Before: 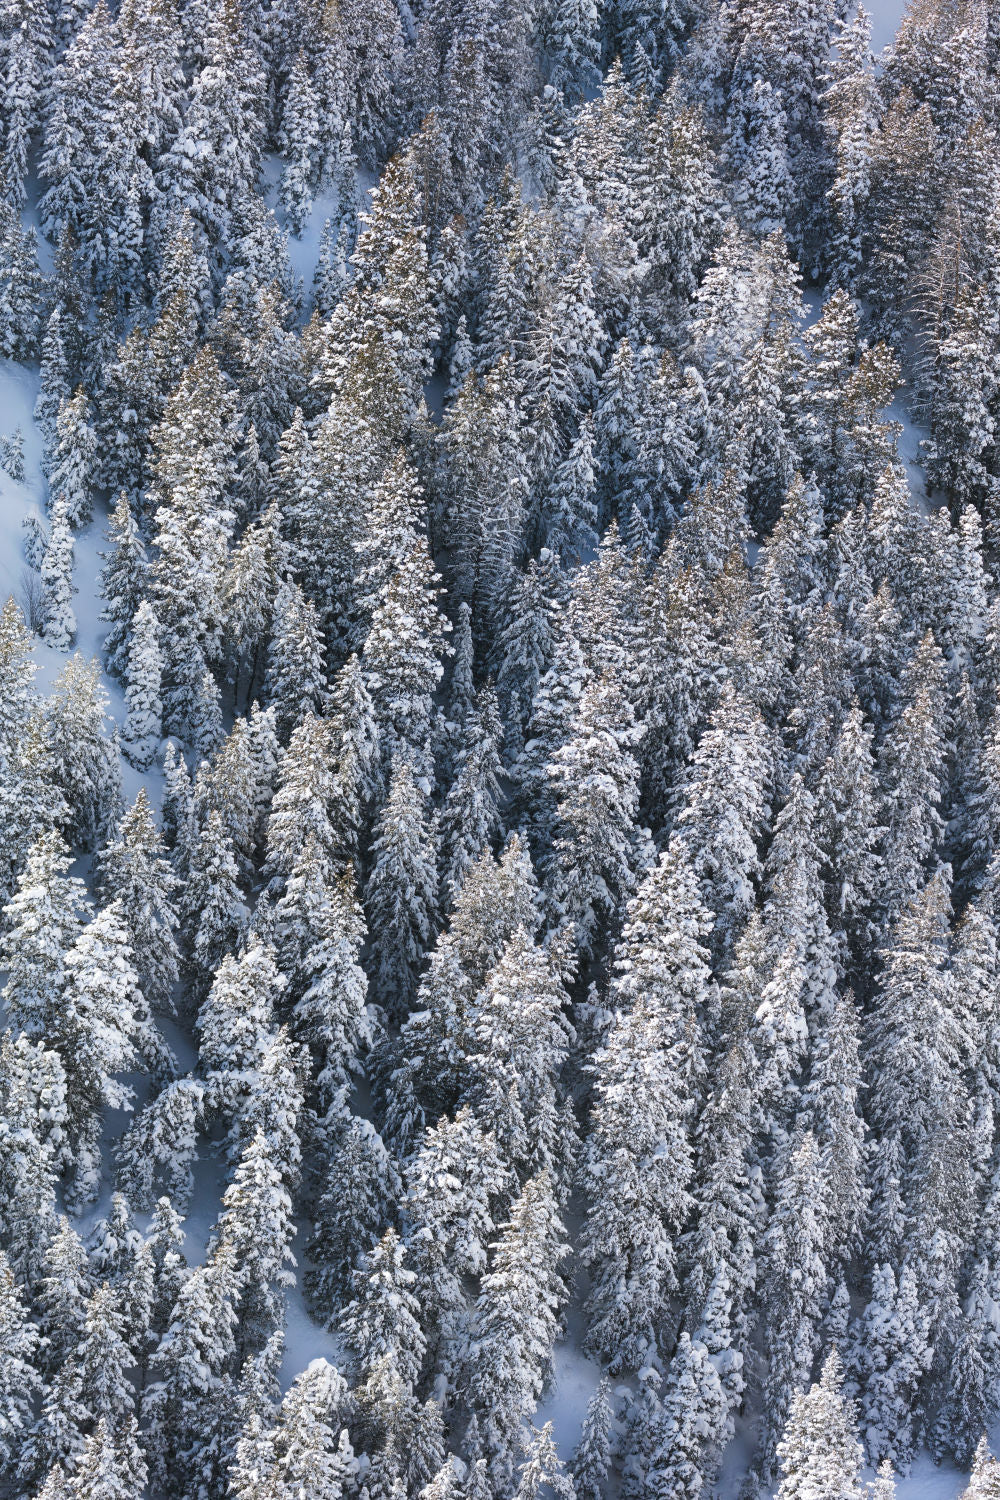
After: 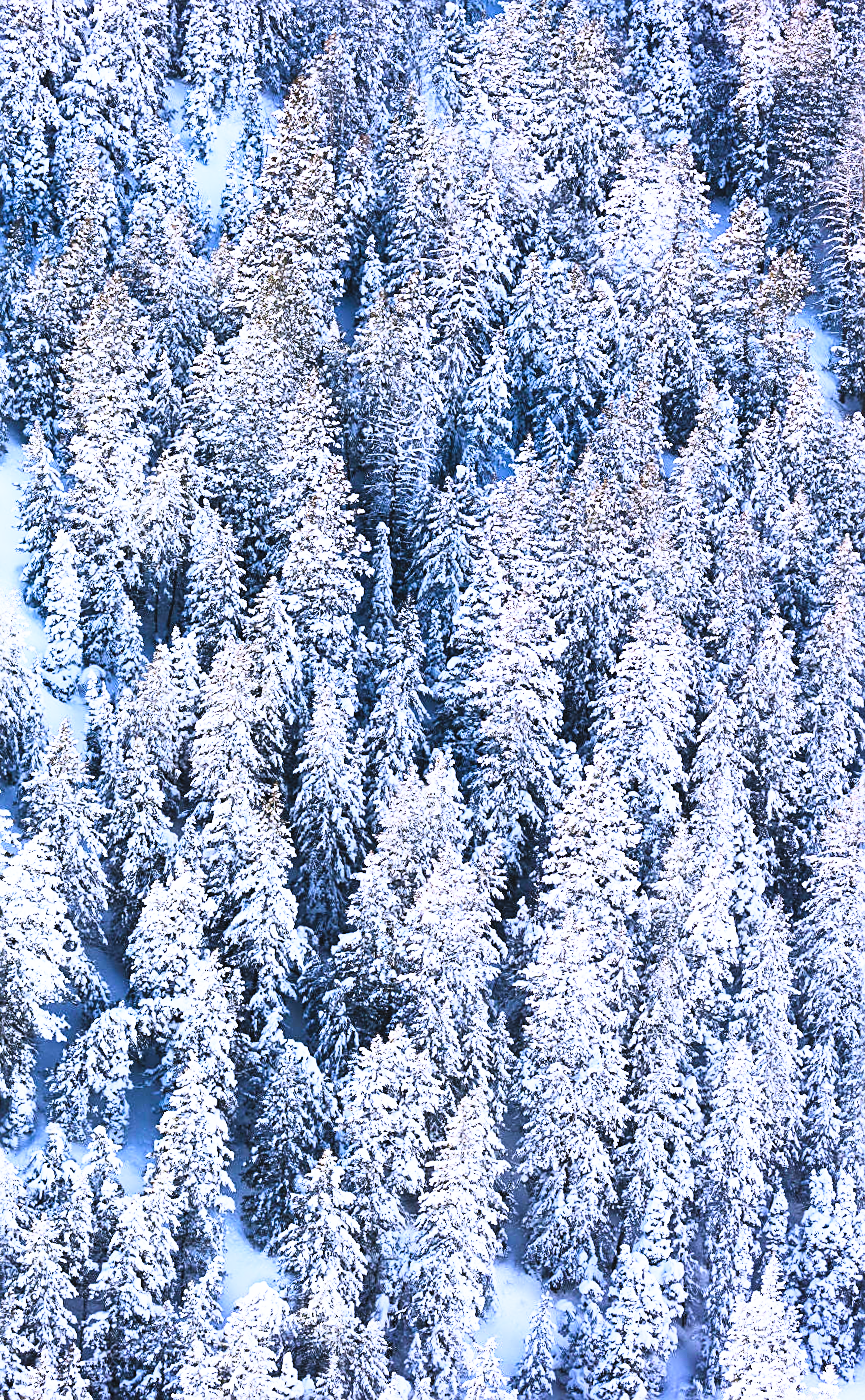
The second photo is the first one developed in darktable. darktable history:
exposure: exposure 0.376 EV, compensate highlight preservation false
crop: left 9.807%, top 6.259%, right 7.334%, bottom 2.177%
color calibration: illuminant custom, x 0.373, y 0.388, temperature 4269.97 K
rotate and perspective: rotation -1.77°, lens shift (horizontal) 0.004, automatic cropping off
contrast brightness saturation: contrast 0.39, brightness 0.53
sharpen: on, module defaults
color balance rgb: perceptual saturation grading › global saturation 20%, perceptual saturation grading › highlights -25%, perceptual saturation grading › shadows 50%, global vibrance -25%
sigmoid: contrast 1.86, skew 0.35
